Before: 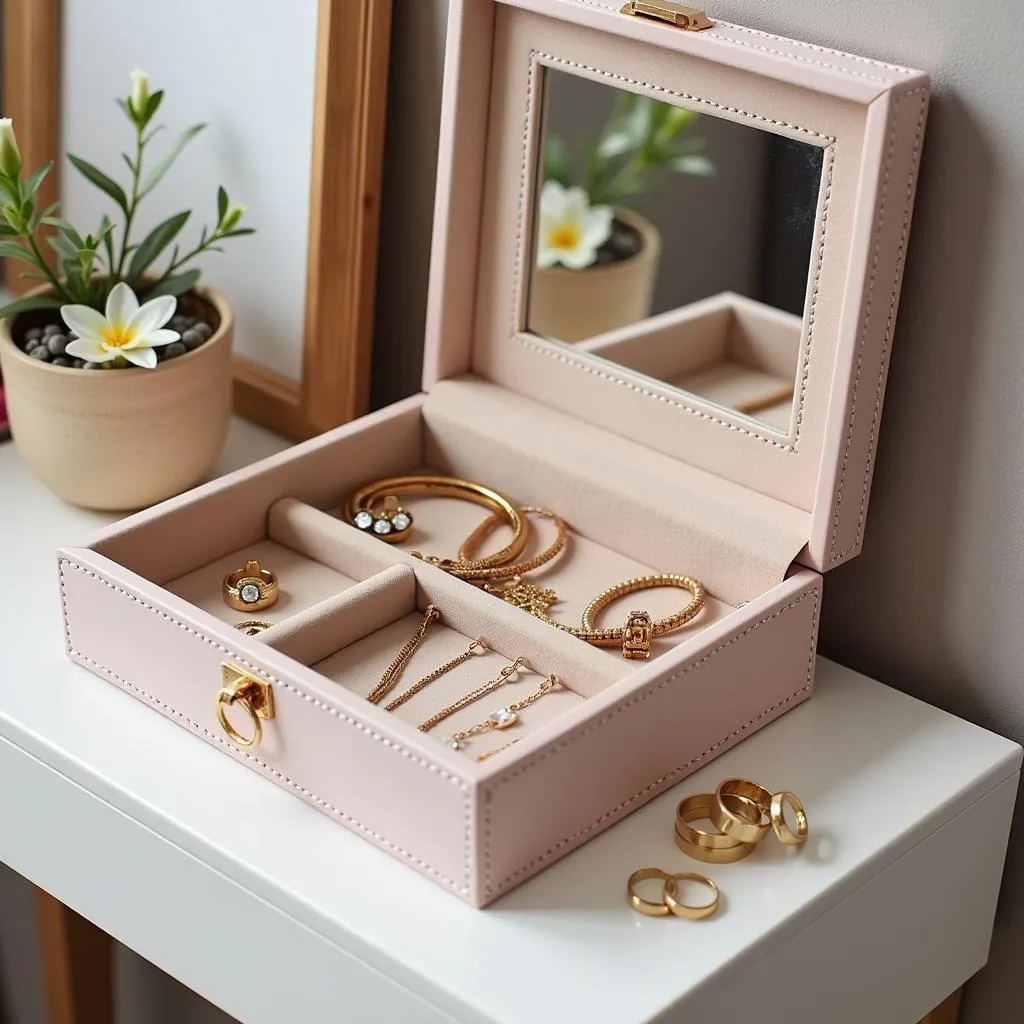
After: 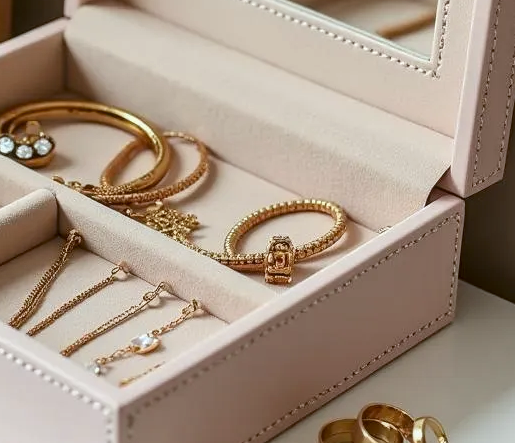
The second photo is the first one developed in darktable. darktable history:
color balance: lift [1.004, 1.002, 1.002, 0.998], gamma [1, 1.007, 1.002, 0.993], gain [1, 0.977, 1.013, 1.023], contrast -3.64%
crop: left 35.03%, top 36.625%, right 14.663%, bottom 20.057%
local contrast: on, module defaults
